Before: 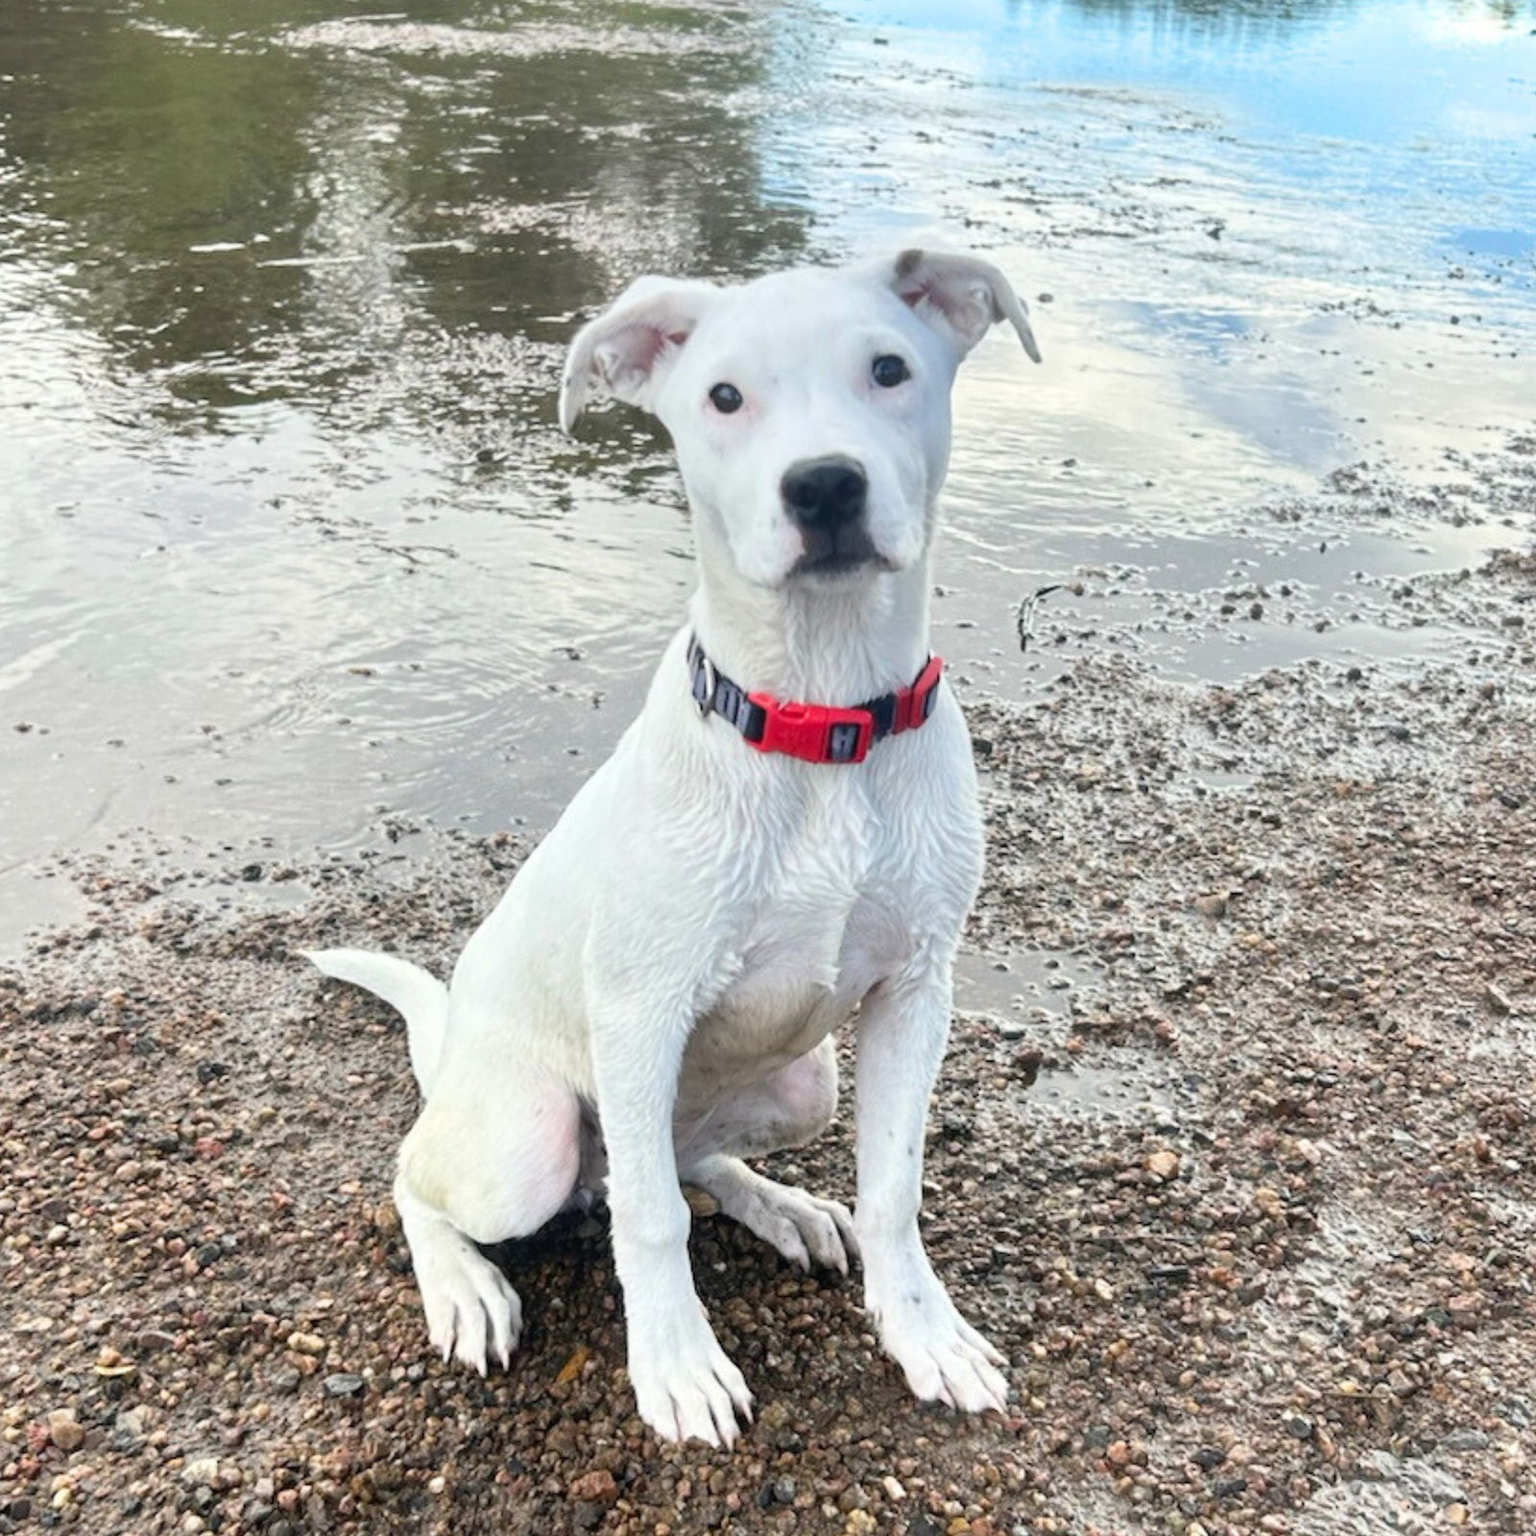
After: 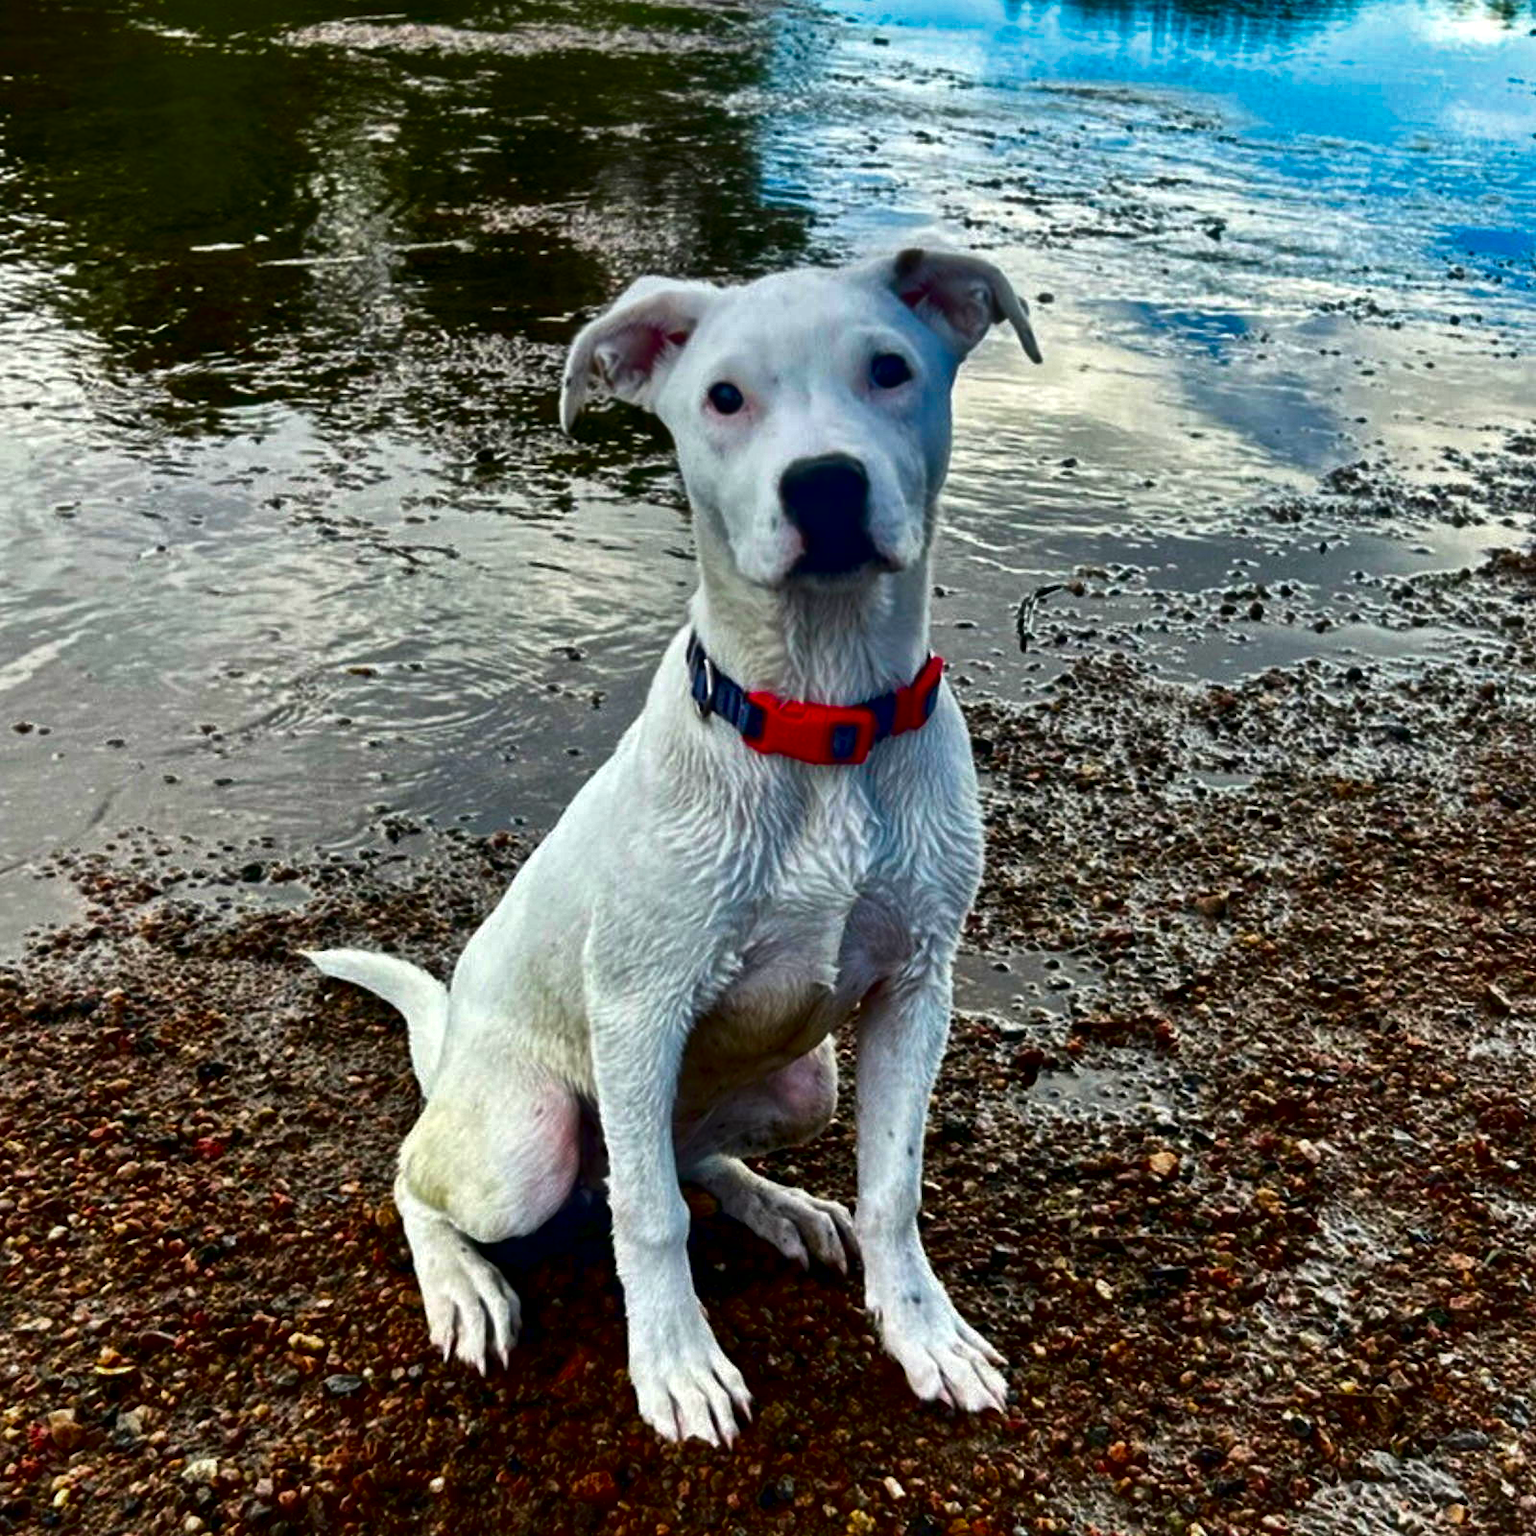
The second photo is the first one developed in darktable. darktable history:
contrast brightness saturation: brightness -1, saturation 1
local contrast: mode bilateral grid, contrast 20, coarseness 50, detail 140%, midtone range 0.2
